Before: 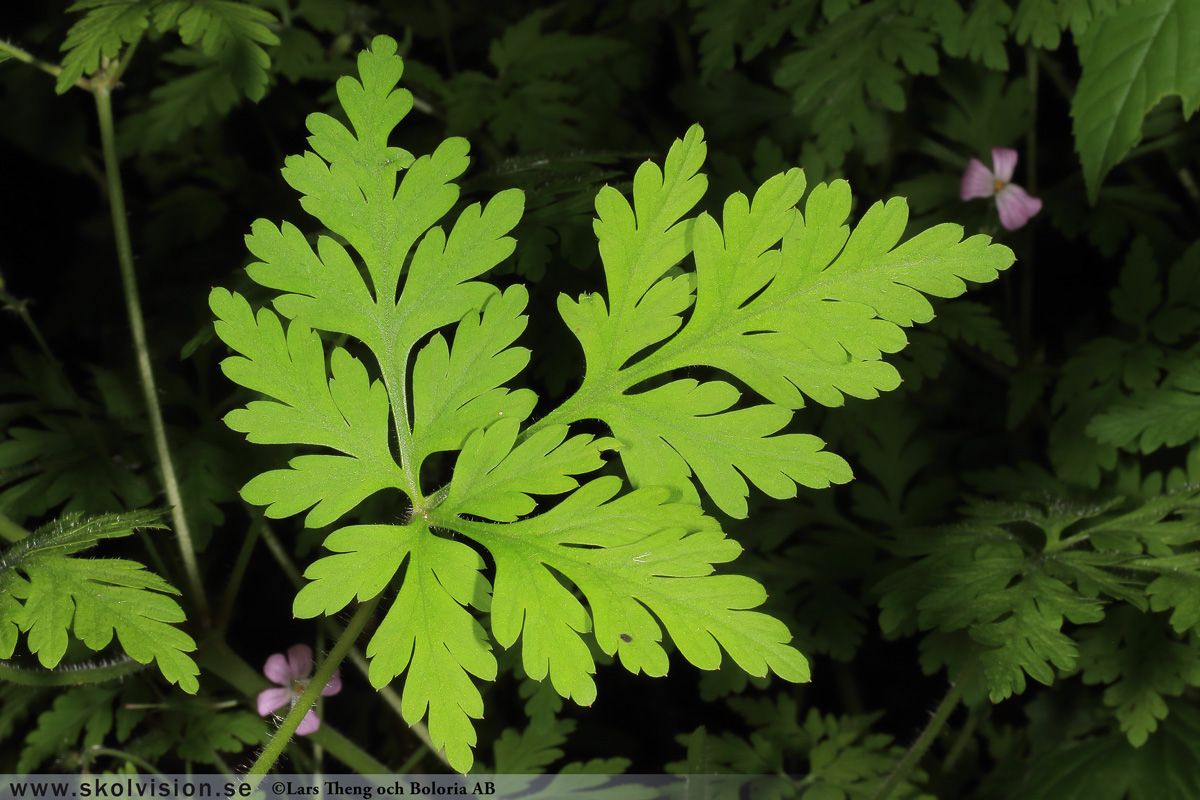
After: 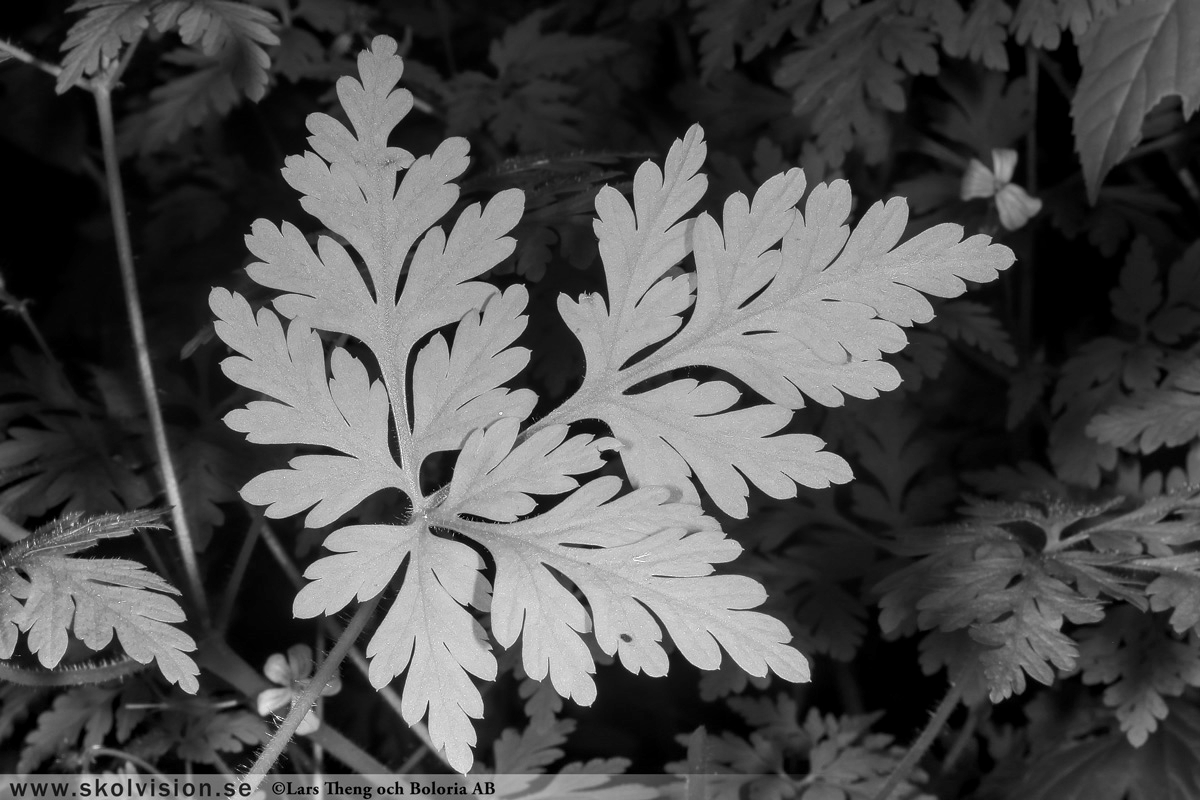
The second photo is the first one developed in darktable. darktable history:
local contrast: on, module defaults
exposure: exposure 0.64 EV, compensate highlight preservation false
graduated density: hue 238.83°, saturation 50%
monochrome: on, module defaults
